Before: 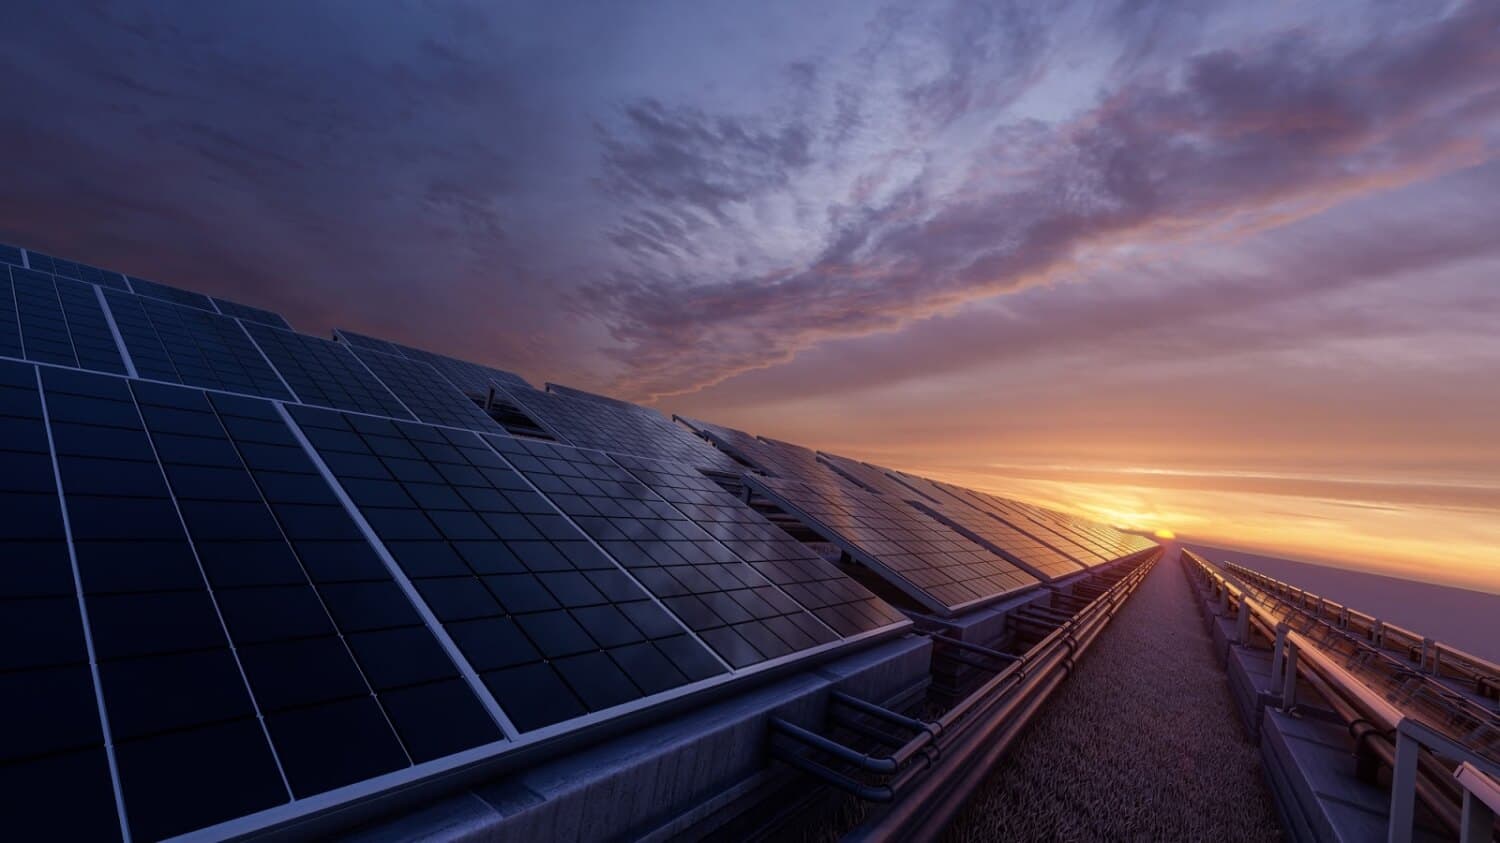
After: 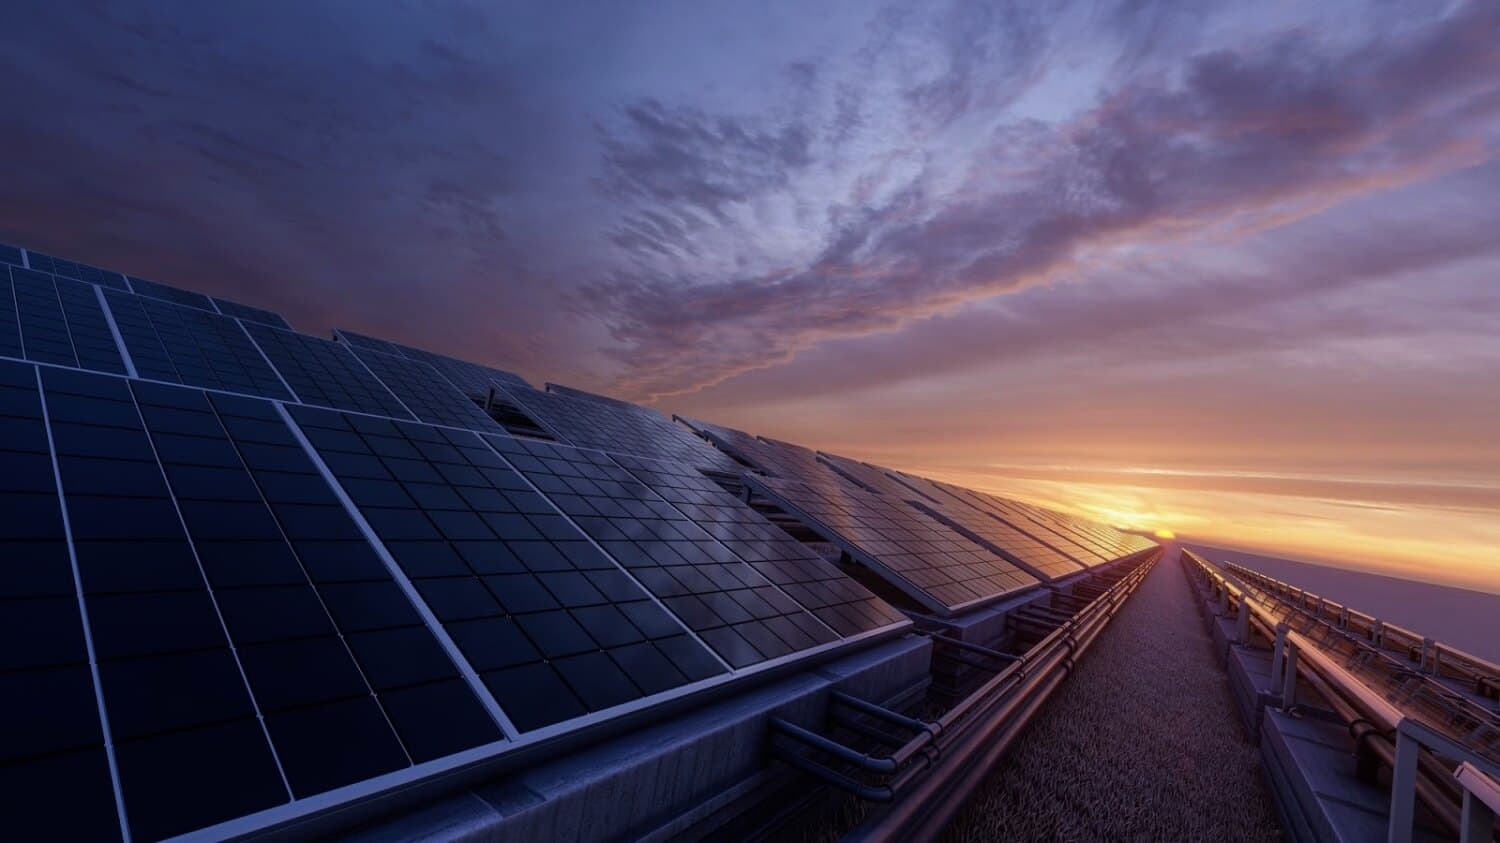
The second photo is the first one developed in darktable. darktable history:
shadows and highlights: radius 331.84, shadows 53.55, highlights -100, compress 94.63%, highlights color adjustment 73.23%, soften with gaussian
white balance: red 0.976, blue 1.04
